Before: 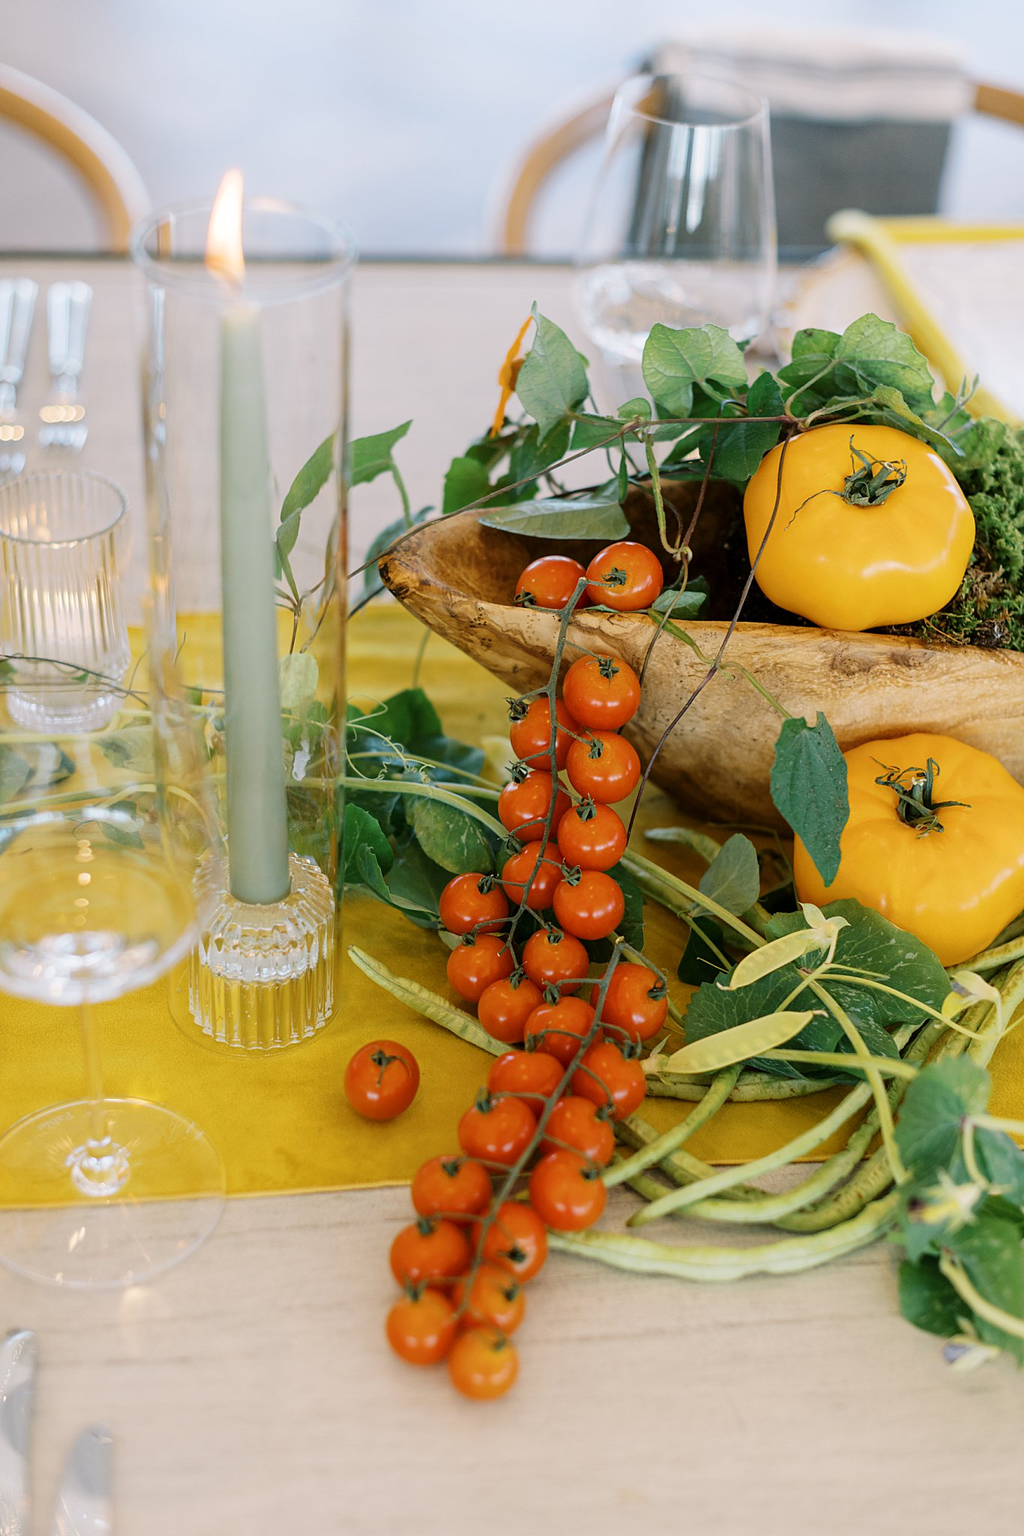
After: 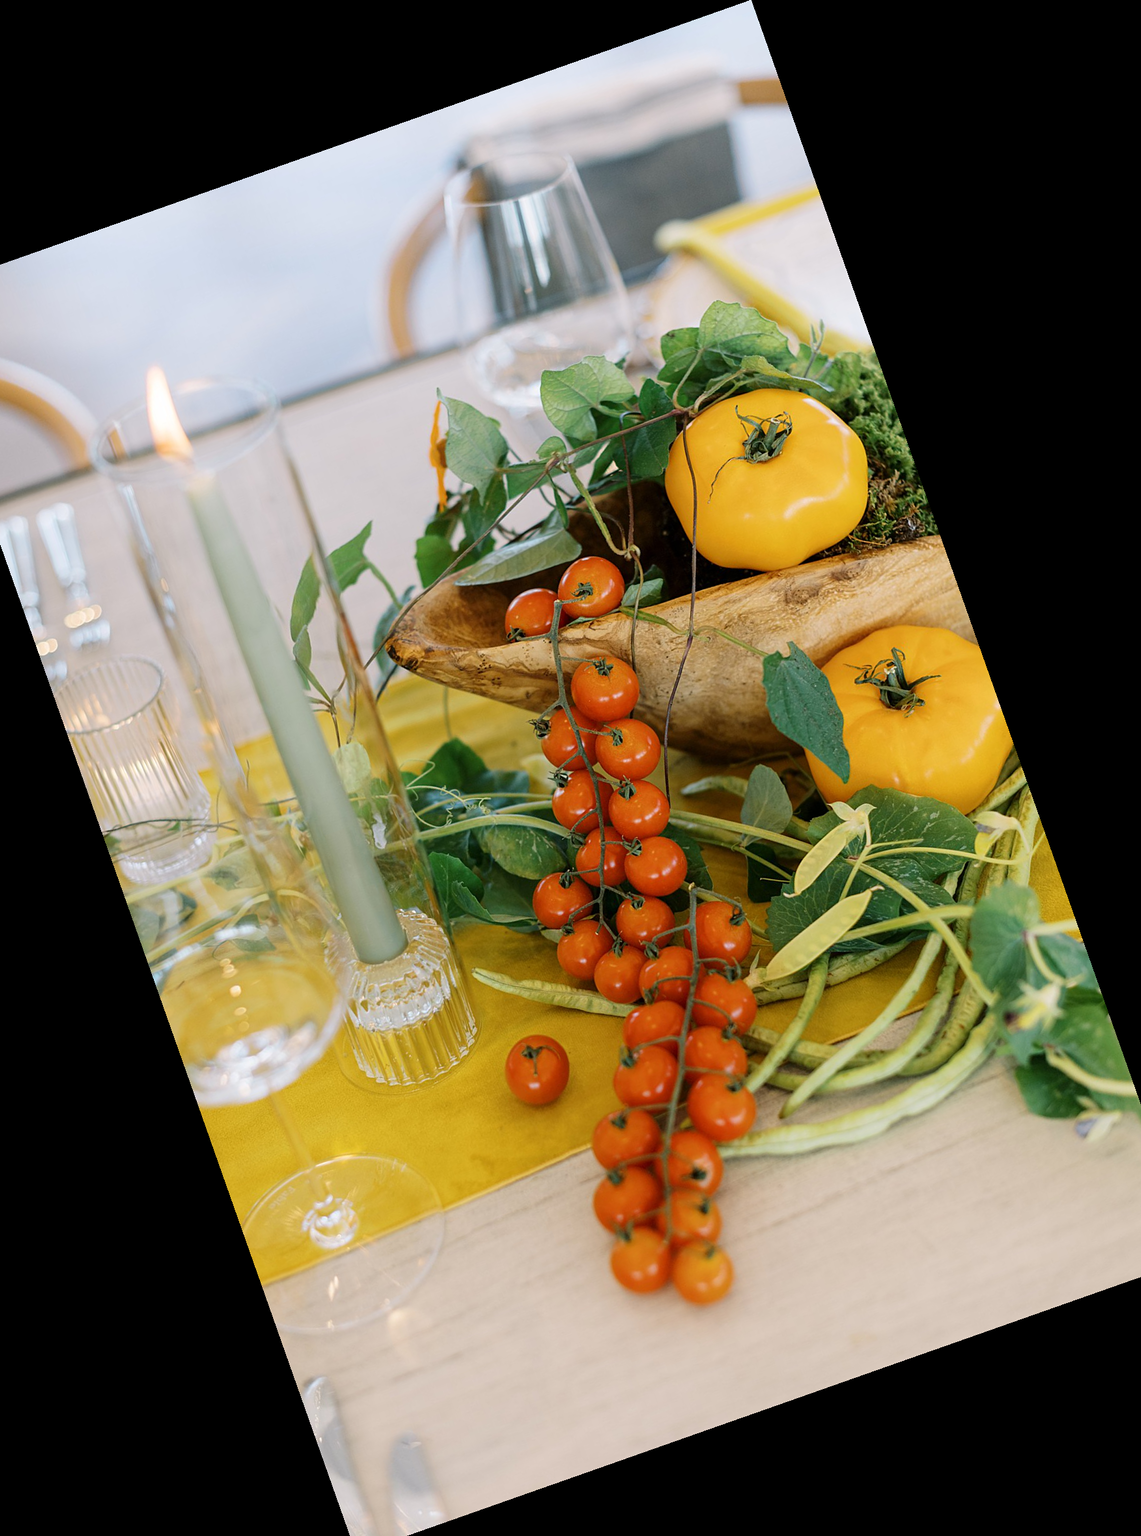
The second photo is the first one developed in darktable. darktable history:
crop and rotate: angle 19.43°, left 6.812%, right 4.125%, bottom 1.087%
